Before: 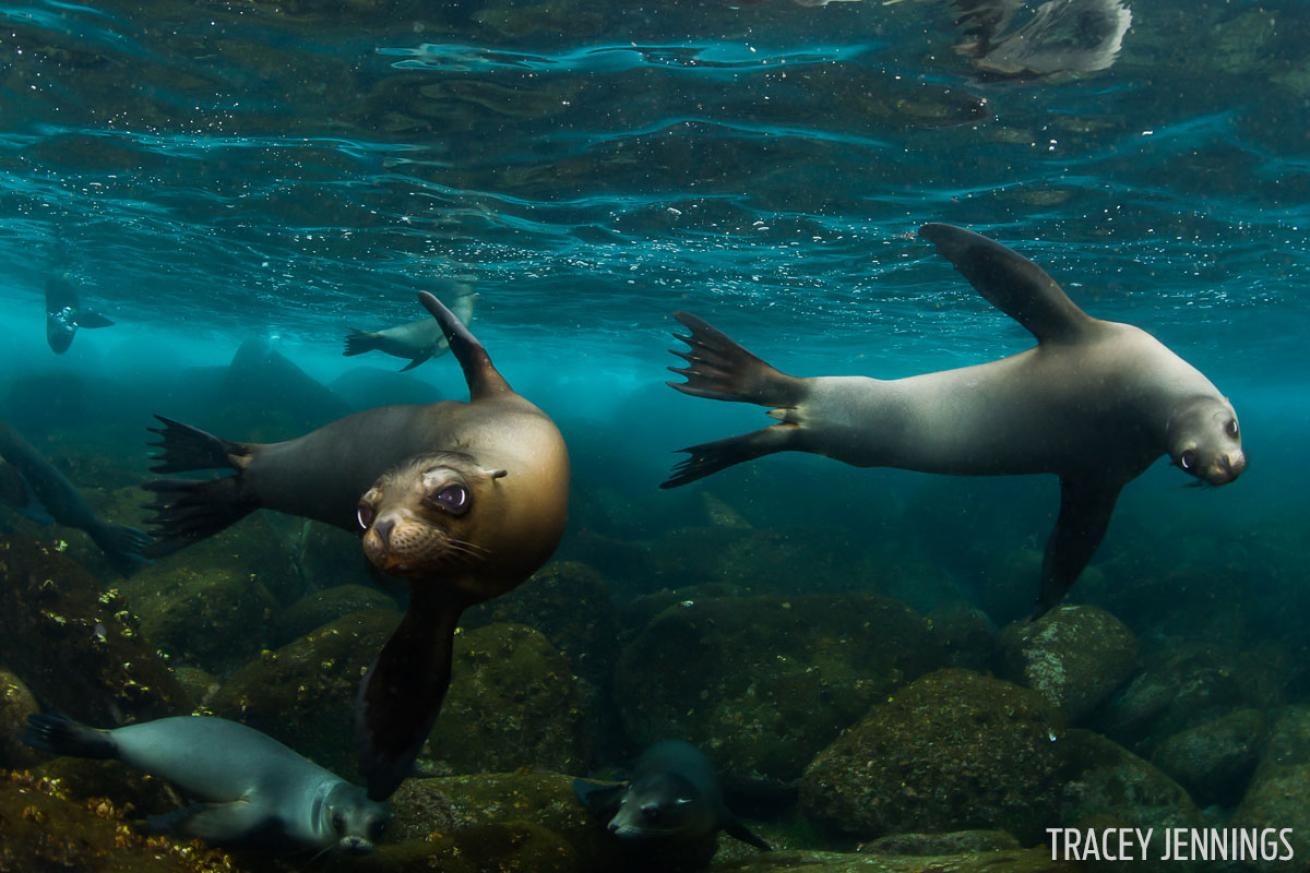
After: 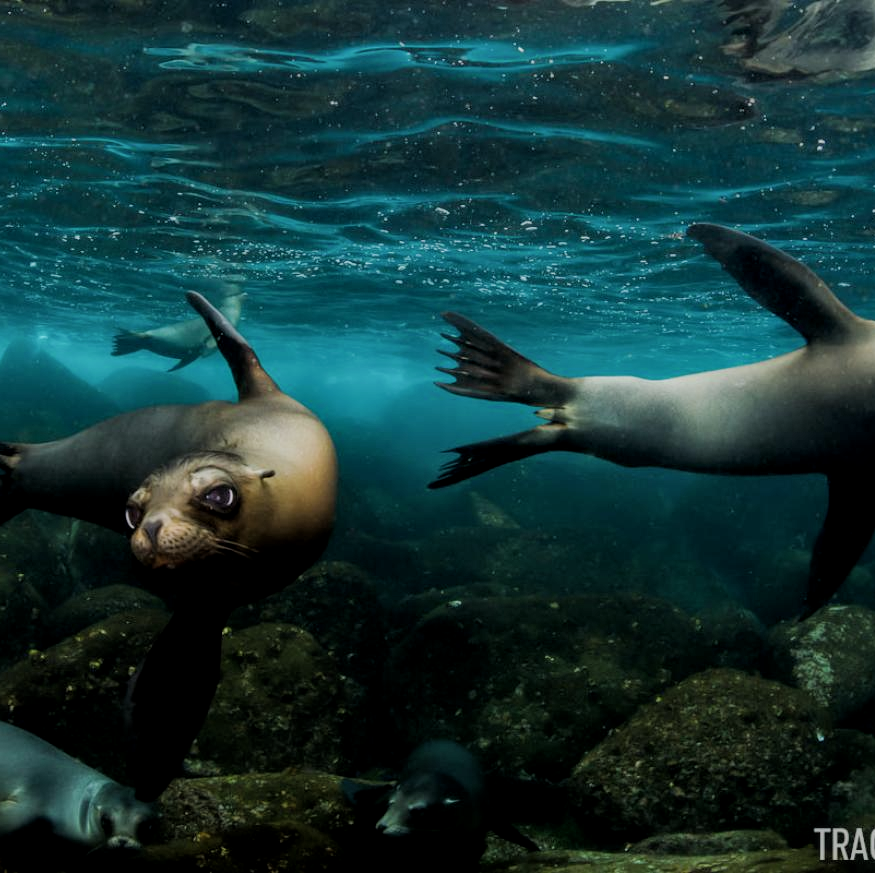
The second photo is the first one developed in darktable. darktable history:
crop and rotate: left 17.732%, right 15.423%
filmic rgb: black relative exposure -7.32 EV, white relative exposure 5.09 EV, hardness 3.2
local contrast: on, module defaults
